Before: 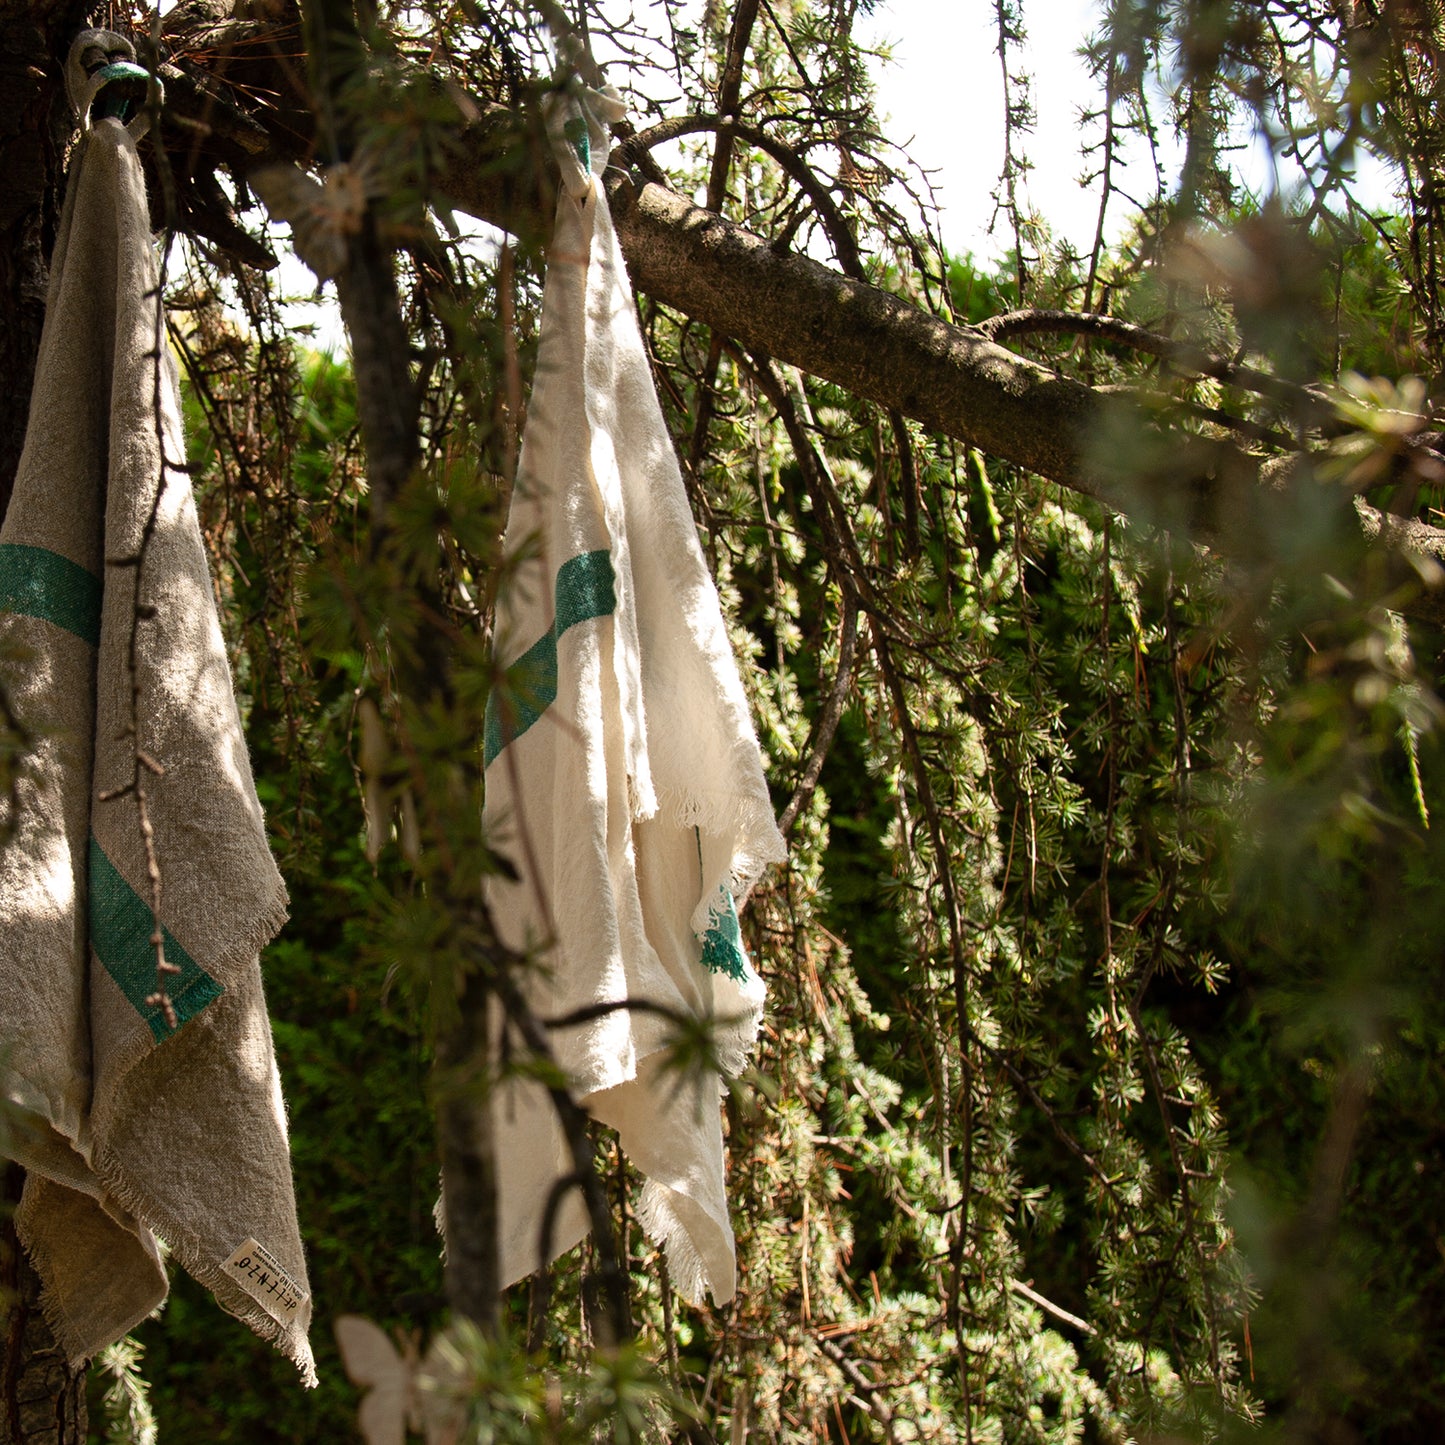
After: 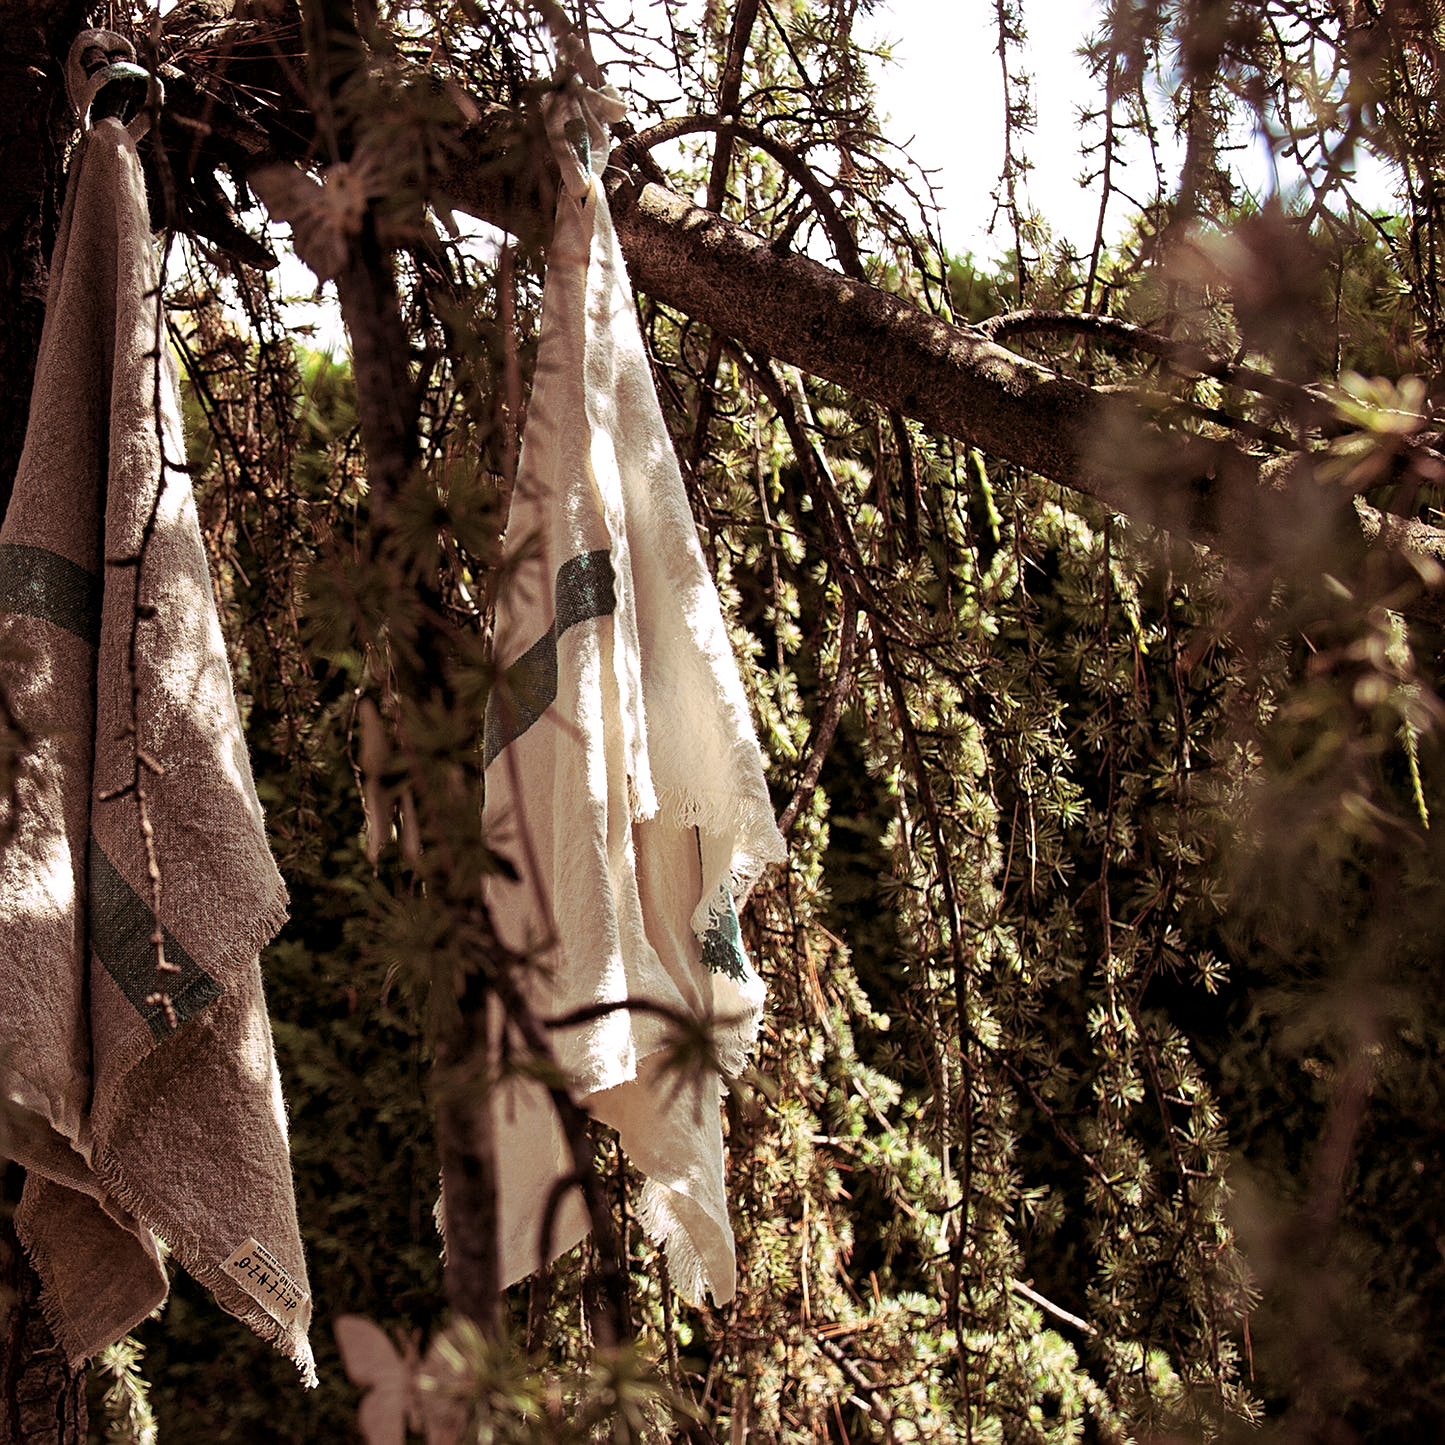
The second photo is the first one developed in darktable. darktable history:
split-toning: highlights › hue 298.8°, highlights › saturation 0.73, compress 41.76%
sharpen: on, module defaults
local contrast: mode bilateral grid, contrast 20, coarseness 50, detail 140%, midtone range 0.2
